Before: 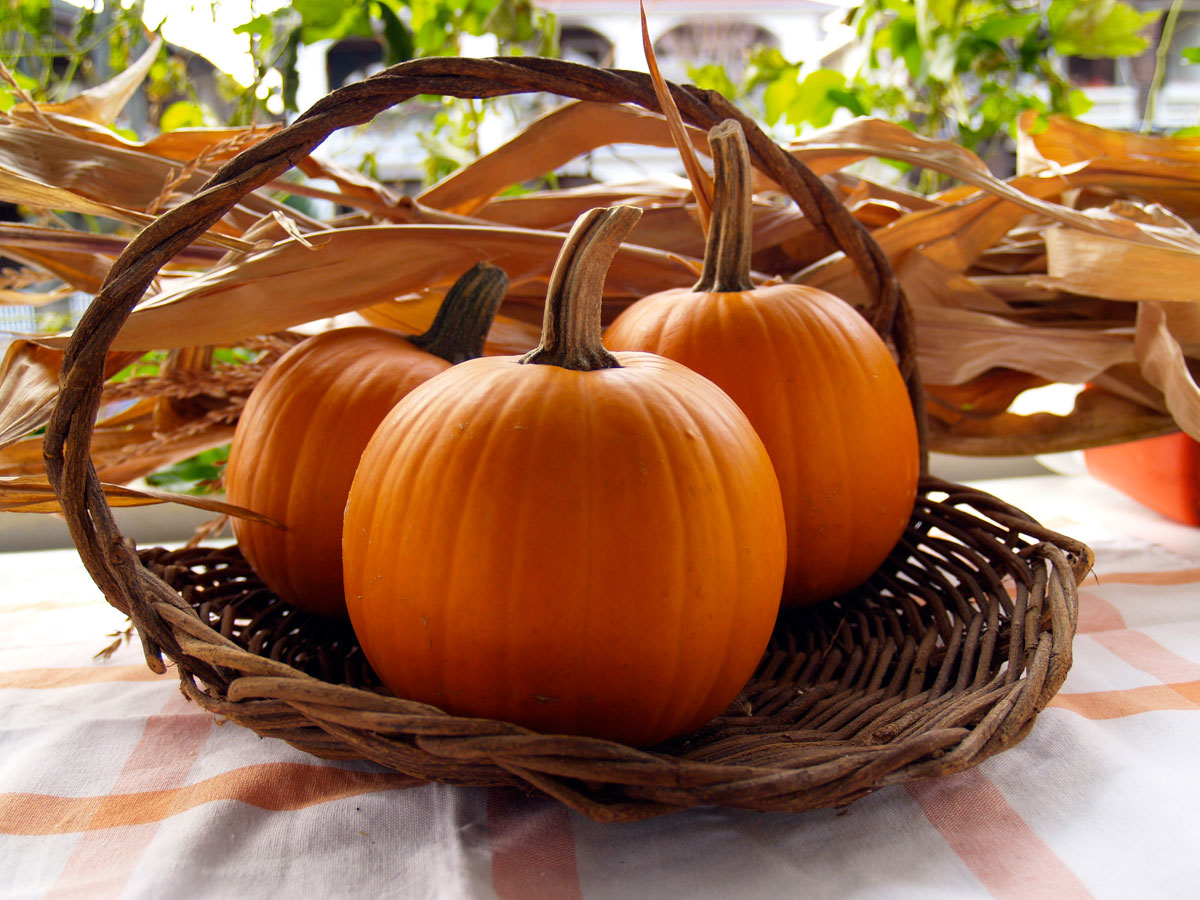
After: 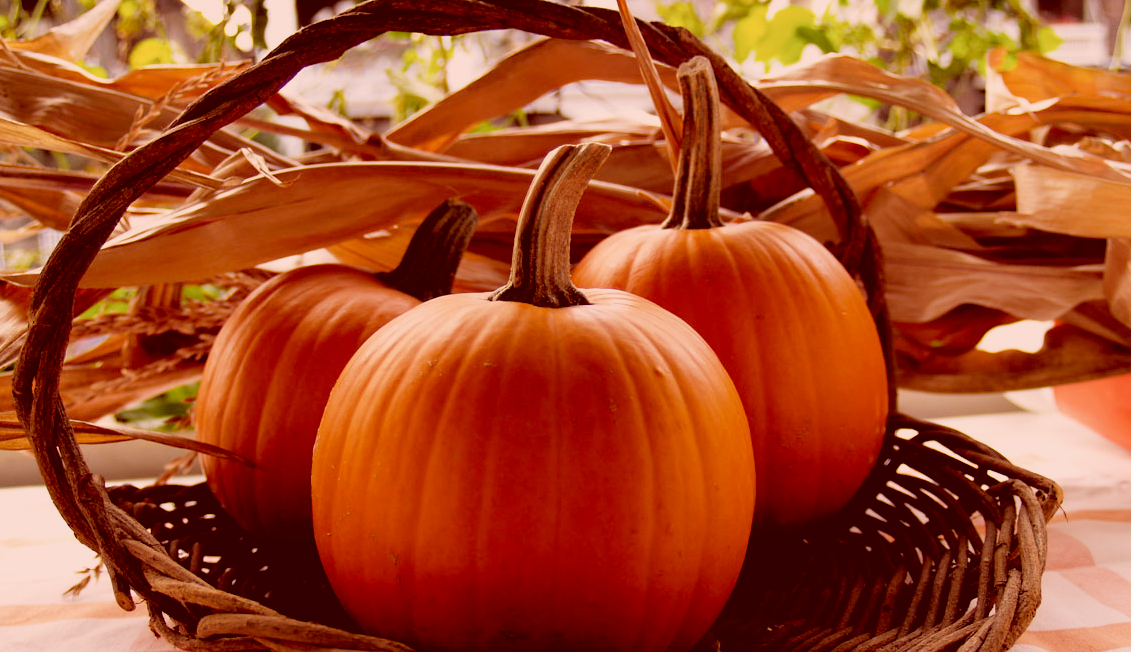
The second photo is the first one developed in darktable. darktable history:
crop: left 2.618%, top 7.109%, right 3.11%, bottom 20.353%
color correction: highlights a* 9.42, highlights b* 8.91, shadows a* 39.31, shadows b* 39.32, saturation 0.777
filmic rgb: black relative exposure -7.75 EV, white relative exposure 4.4 EV, hardness 3.75, latitude 49.06%, contrast 1.1
